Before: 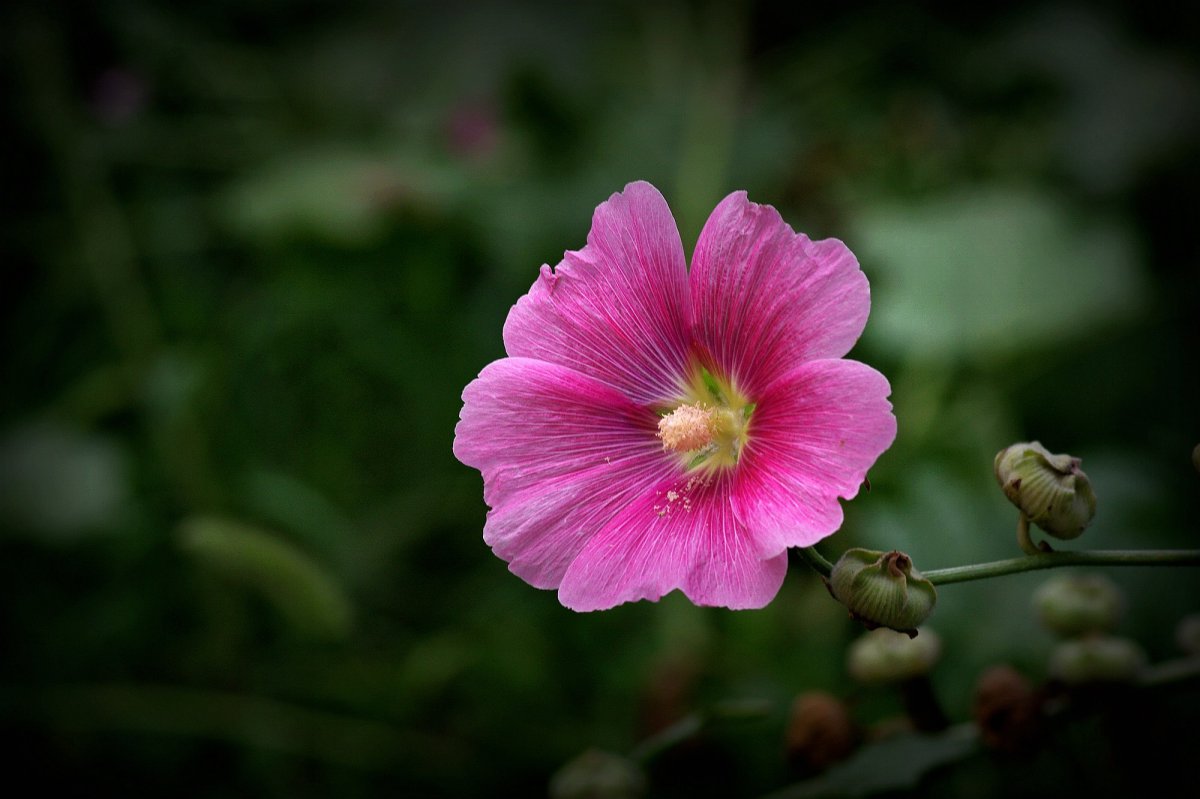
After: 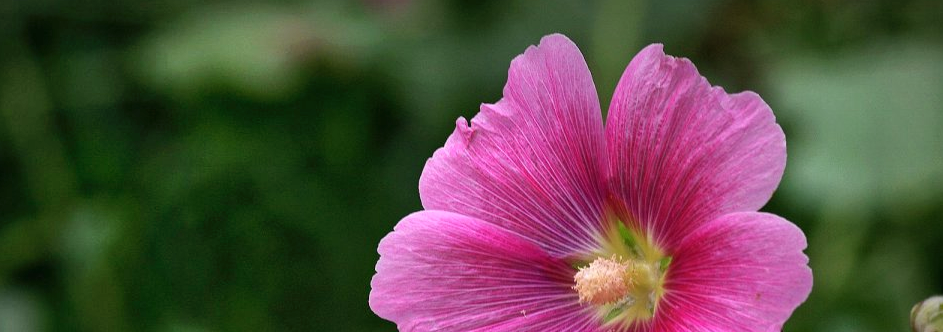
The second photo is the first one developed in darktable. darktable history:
crop: left 7.036%, top 18.398%, right 14.379%, bottom 40.043%
shadows and highlights: white point adjustment 1, soften with gaussian
